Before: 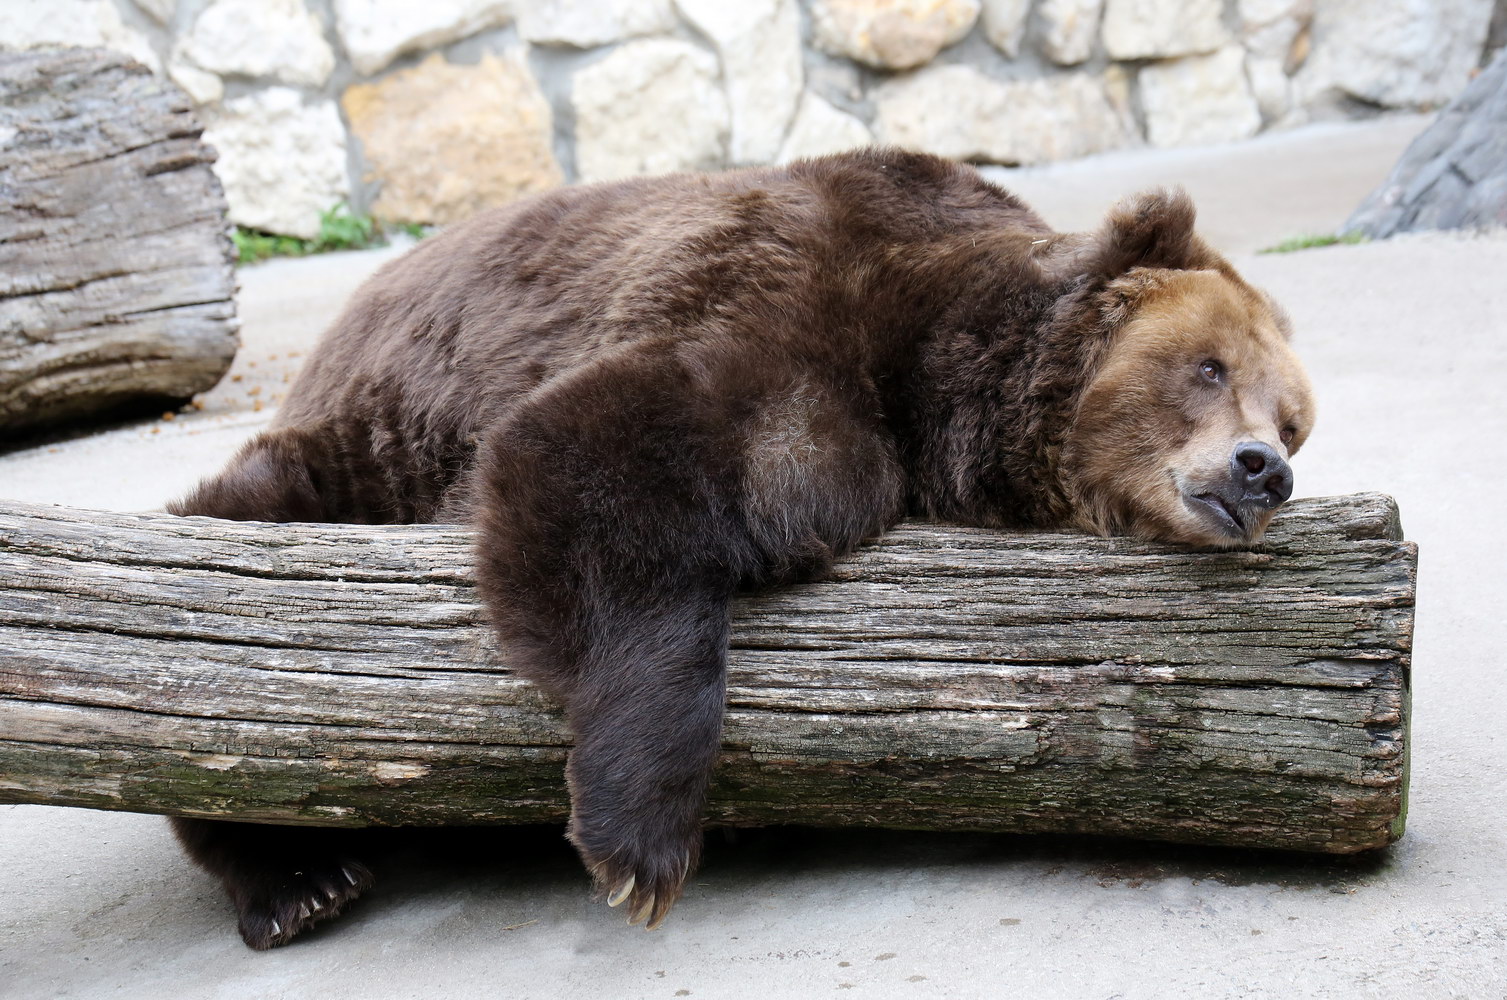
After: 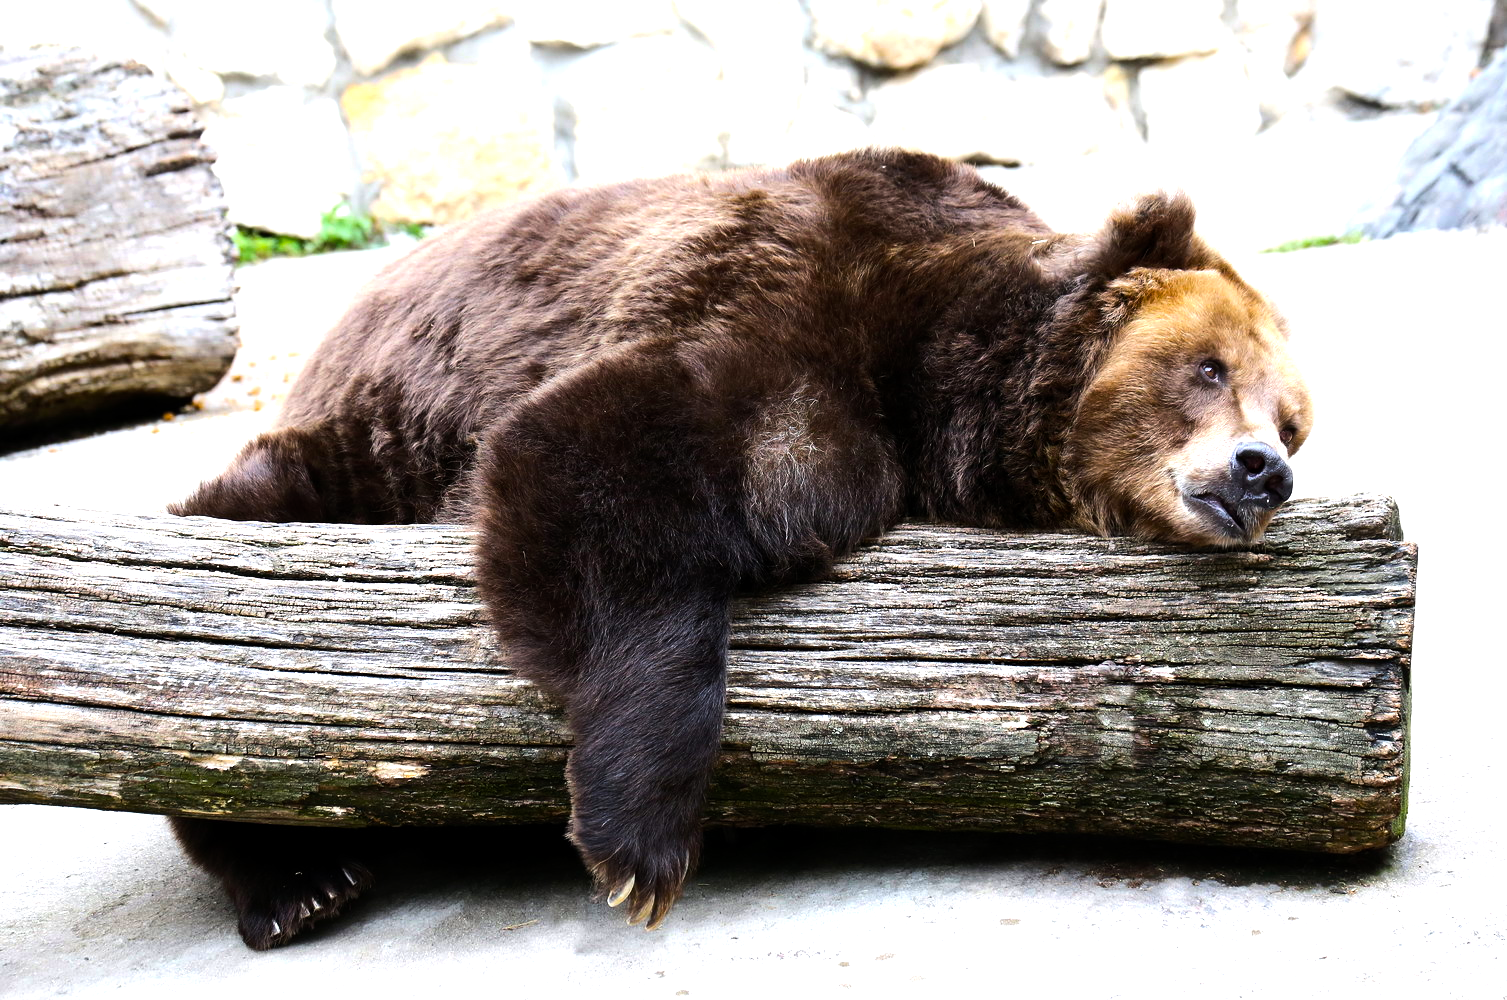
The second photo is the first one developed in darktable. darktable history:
color balance rgb: linear chroma grading › global chroma 15%, perceptual saturation grading › global saturation 30%
tone equalizer: -8 EV -1.08 EV, -7 EV -1.01 EV, -6 EV -0.867 EV, -5 EV -0.578 EV, -3 EV 0.578 EV, -2 EV 0.867 EV, -1 EV 1.01 EV, +0 EV 1.08 EV, edges refinement/feathering 500, mask exposure compensation -1.57 EV, preserve details no
